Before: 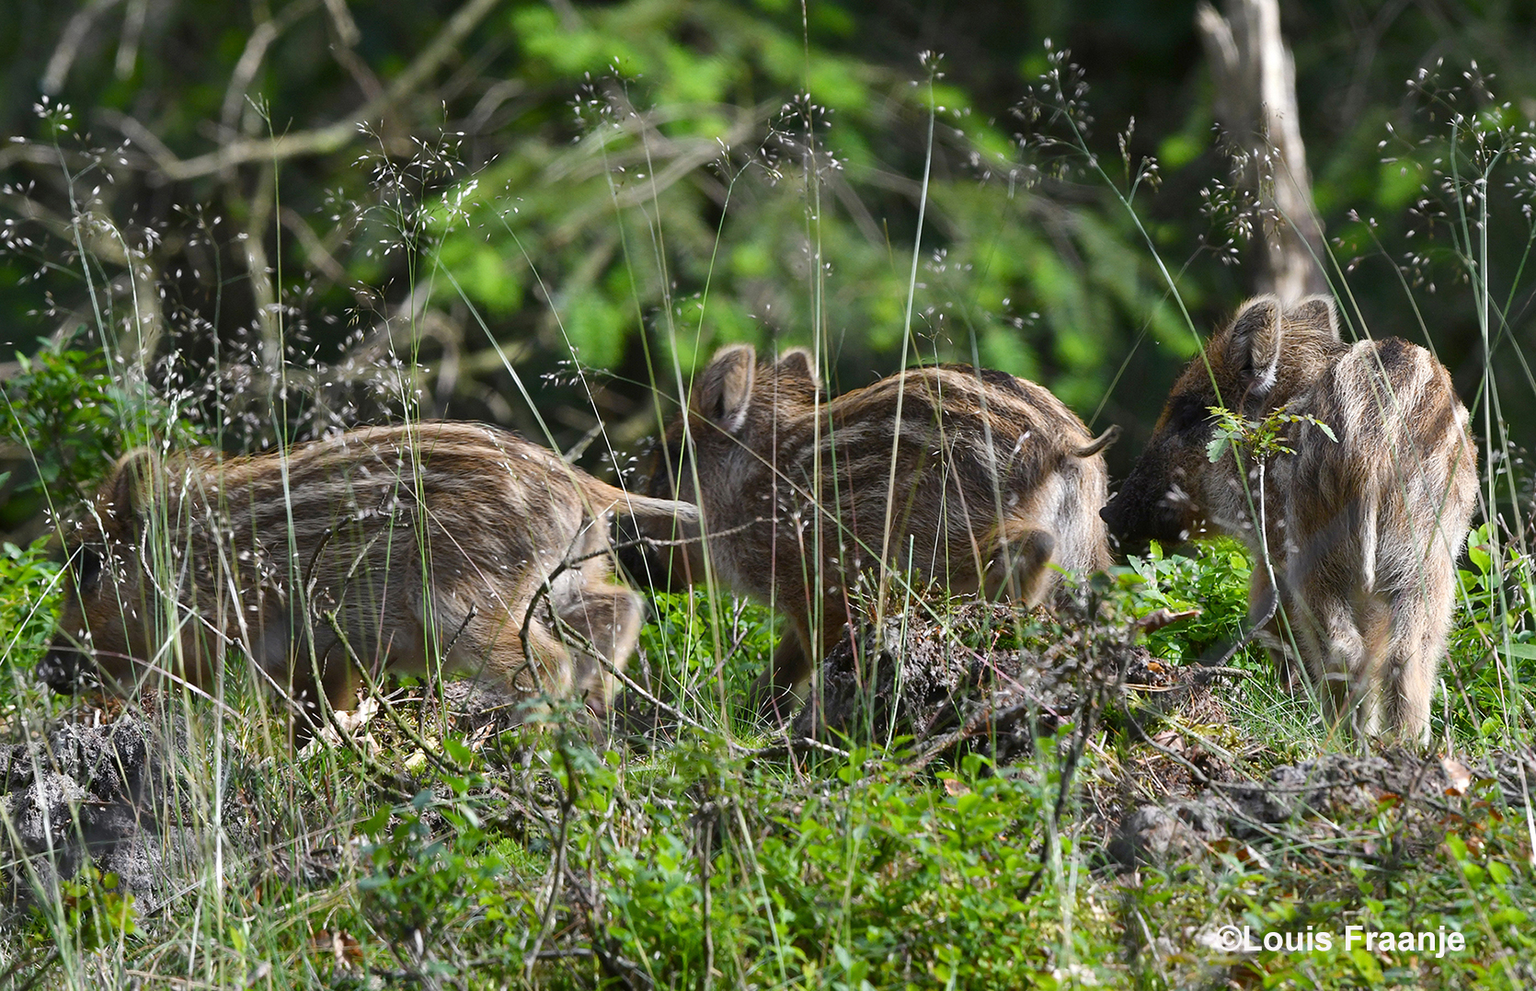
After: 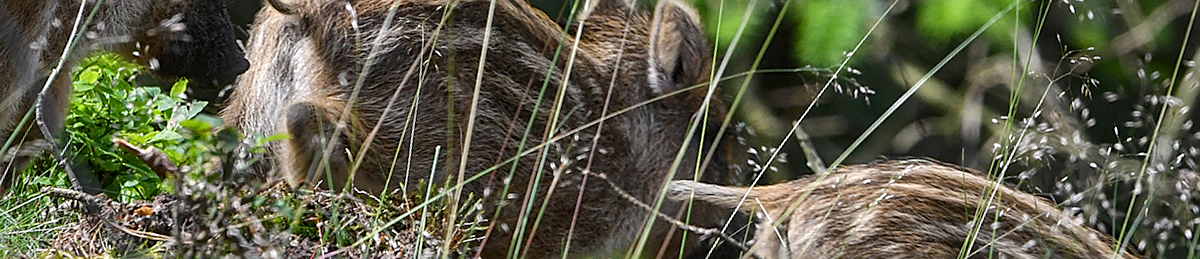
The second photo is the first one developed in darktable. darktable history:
crop and rotate: angle 16.12°, top 30.835%, bottom 35.653%
local contrast: on, module defaults
sharpen: on, module defaults
